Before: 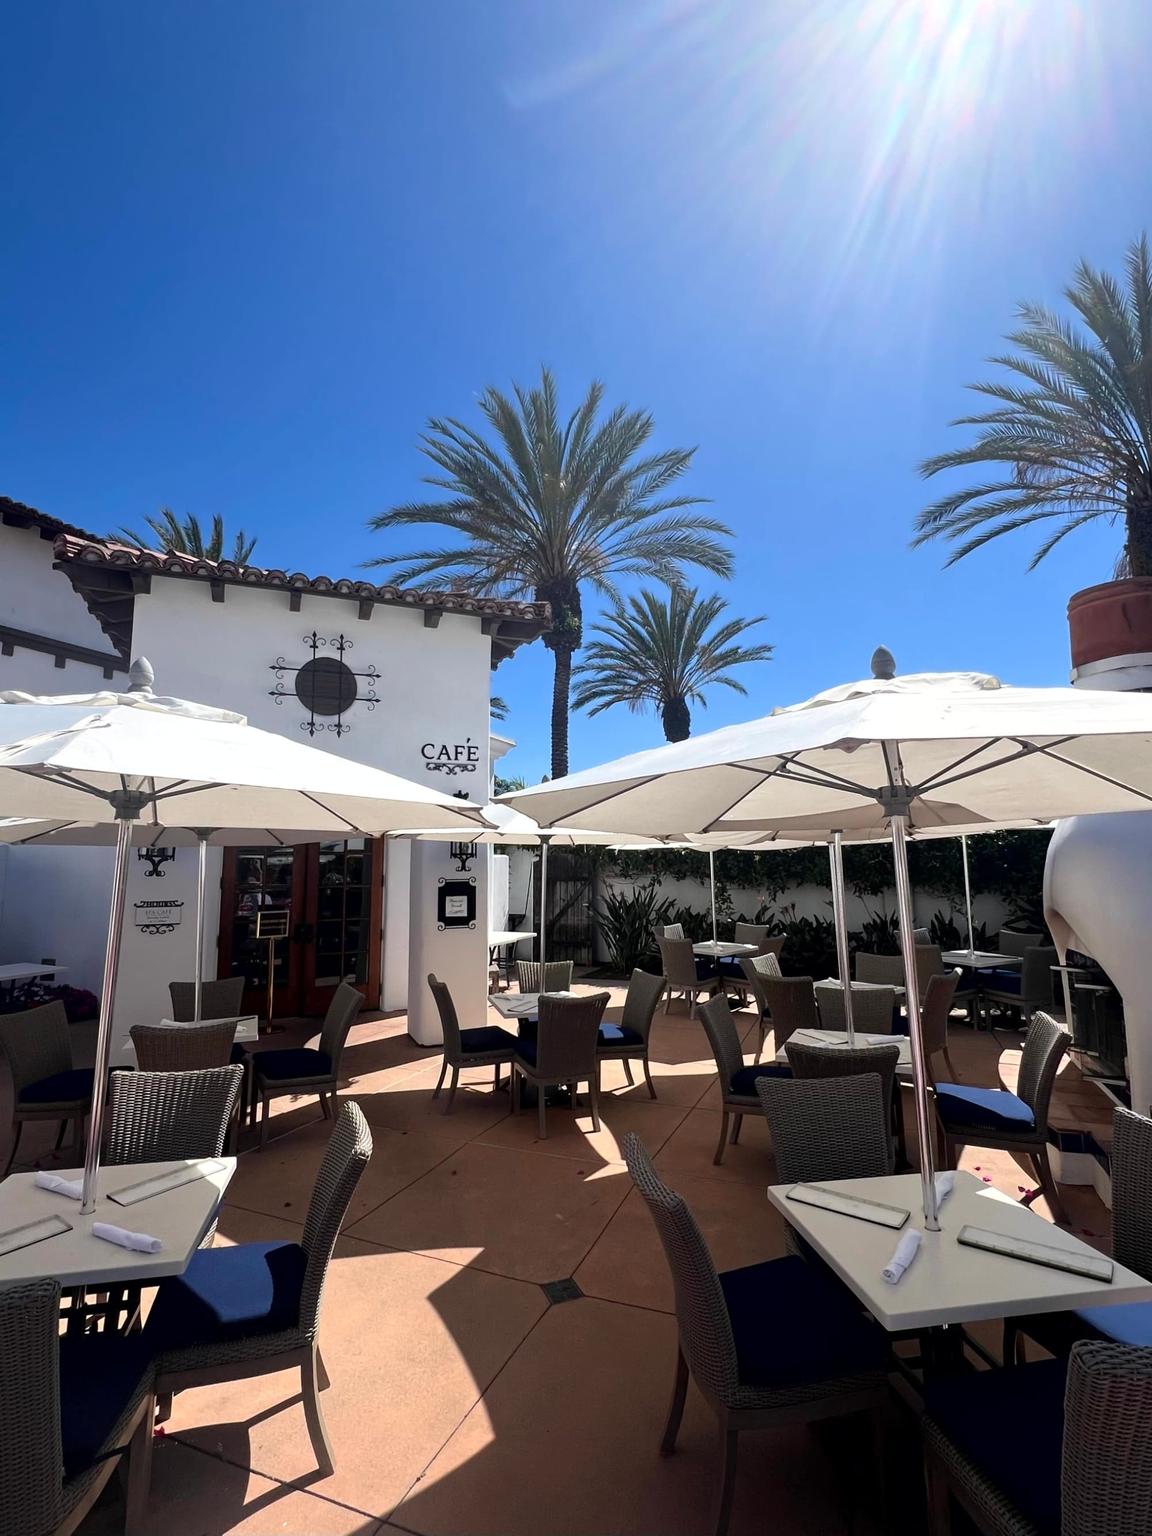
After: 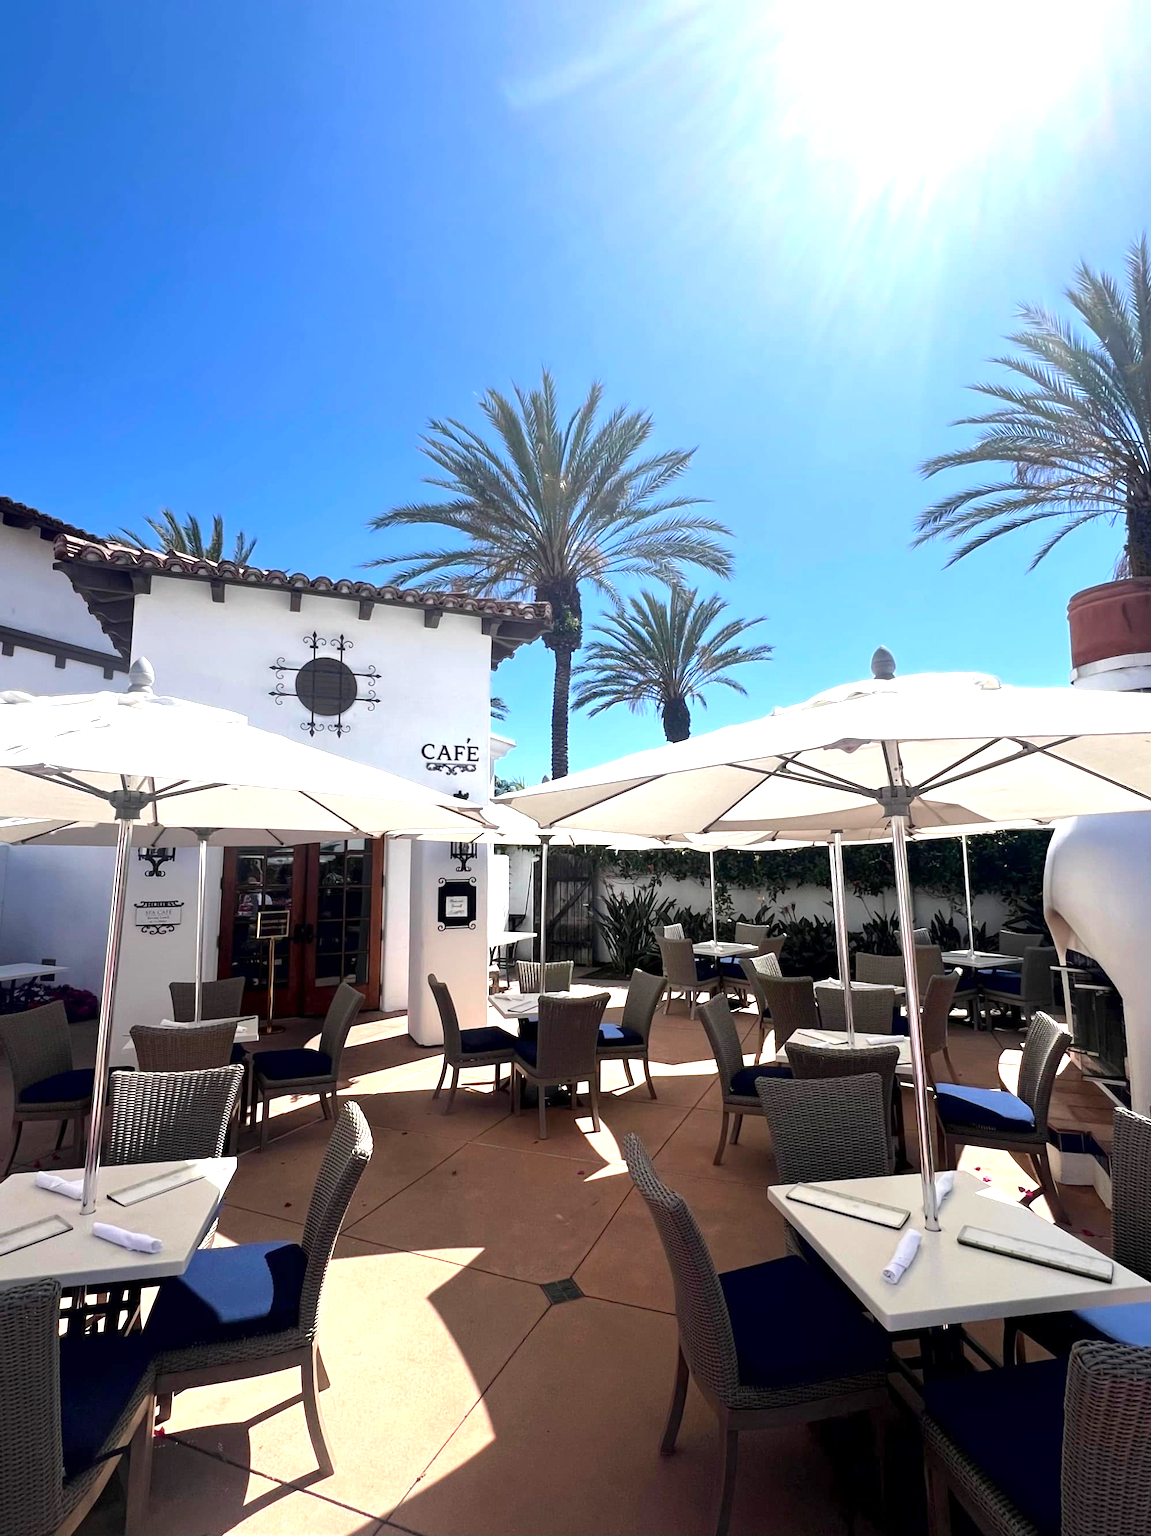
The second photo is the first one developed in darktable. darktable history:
exposure: black level correction 0, exposure 0.933 EV, compensate exposure bias true, compensate highlight preservation false
